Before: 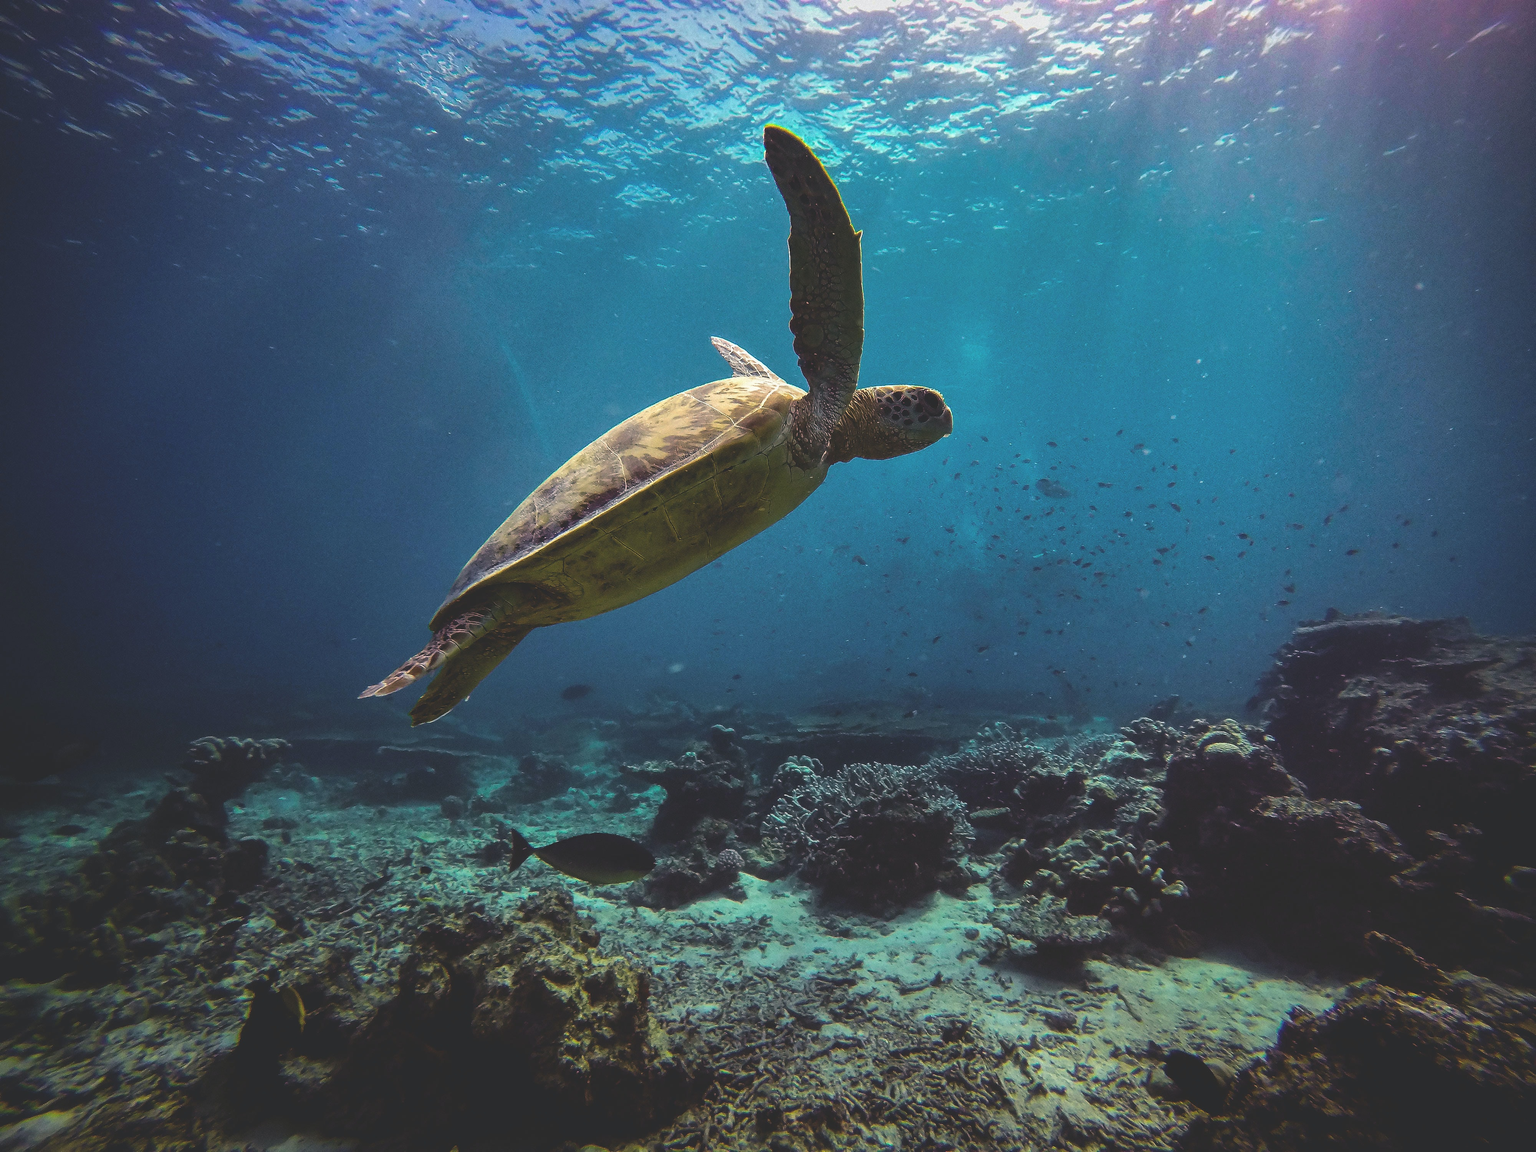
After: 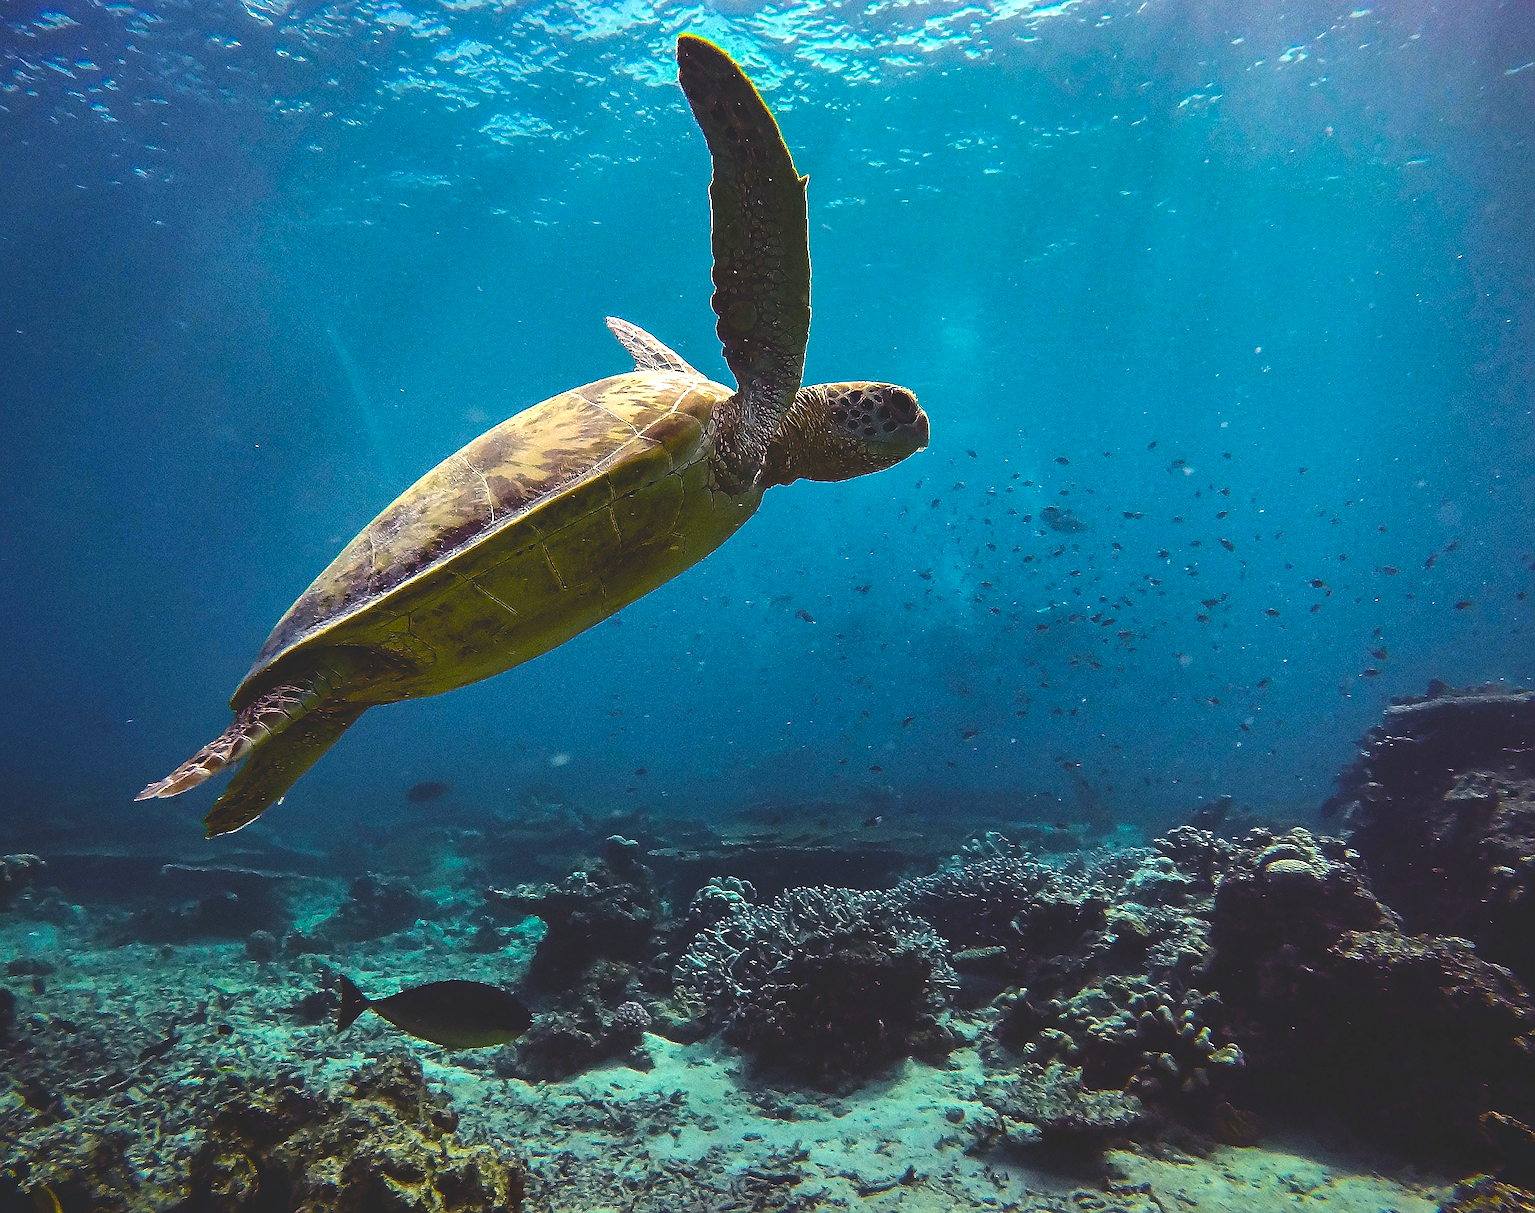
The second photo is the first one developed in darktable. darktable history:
crop: left 16.768%, top 8.653%, right 8.362%, bottom 12.485%
sharpen: on, module defaults
tone equalizer: -8 EV -0.417 EV, -7 EV -0.389 EV, -6 EV -0.333 EV, -5 EV -0.222 EV, -3 EV 0.222 EV, -2 EV 0.333 EV, -1 EV 0.389 EV, +0 EV 0.417 EV, edges refinement/feathering 500, mask exposure compensation -1.57 EV, preserve details no
color balance rgb: perceptual saturation grading › global saturation 35%, perceptual saturation grading › highlights -30%, perceptual saturation grading › shadows 35%, perceptual brilliance grading › global brilliance 3%, perceptual brilliance grading › highlights -3%, perceptual brilliance grading › shadows 3%
